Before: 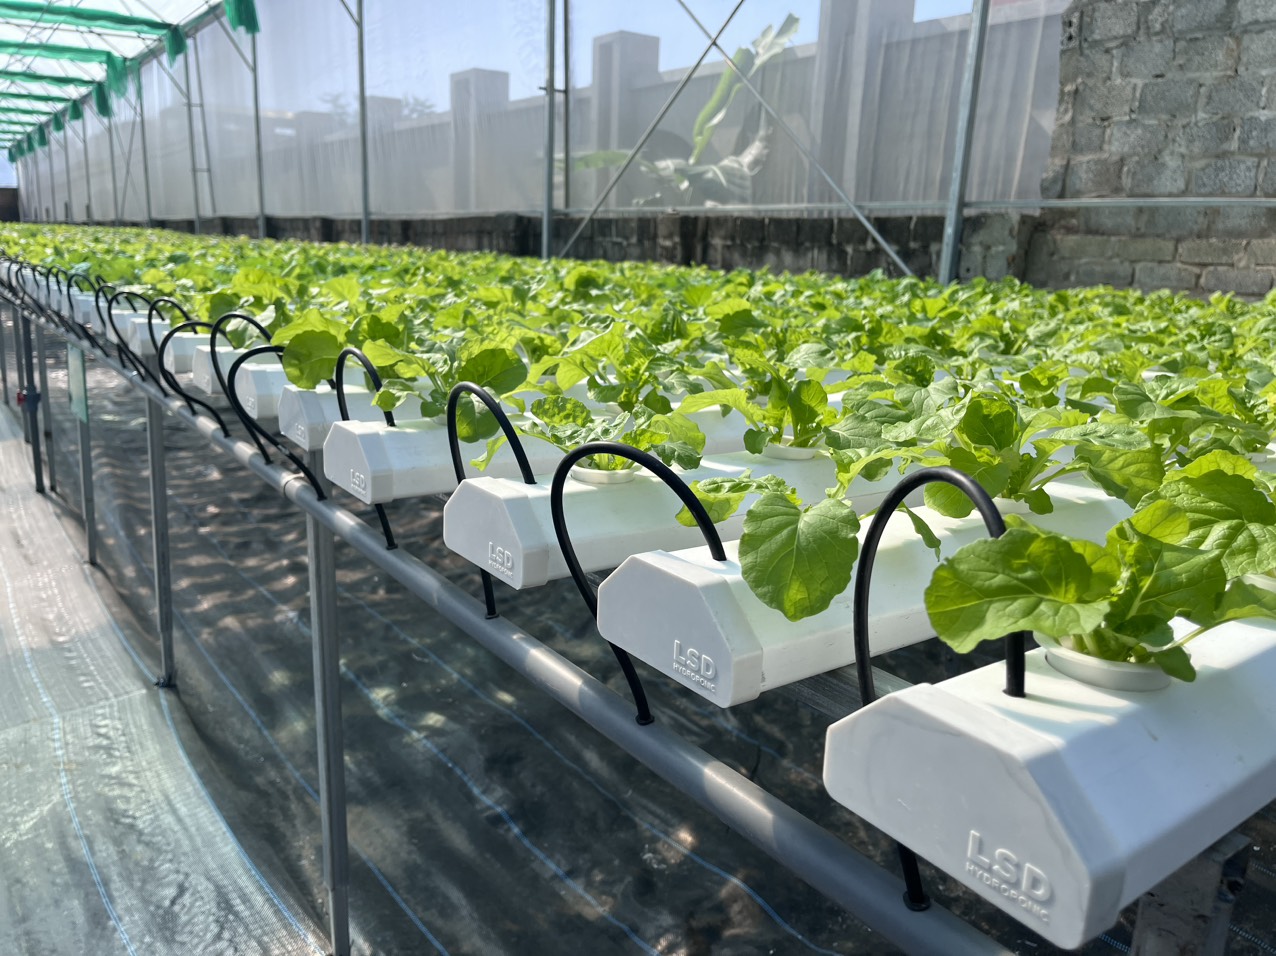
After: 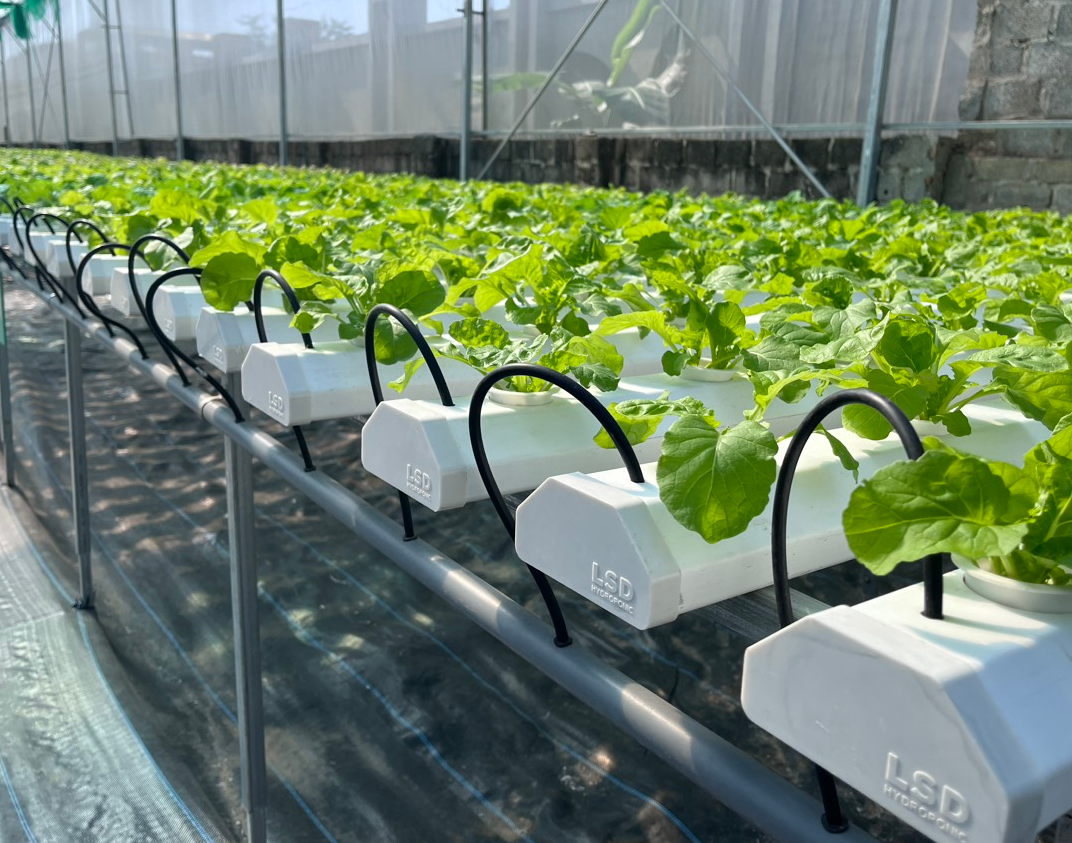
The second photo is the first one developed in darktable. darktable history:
white balance: emerald 1
crop: left 6.446%, top 8.188%, right 9.538%, bottom 3.548%
